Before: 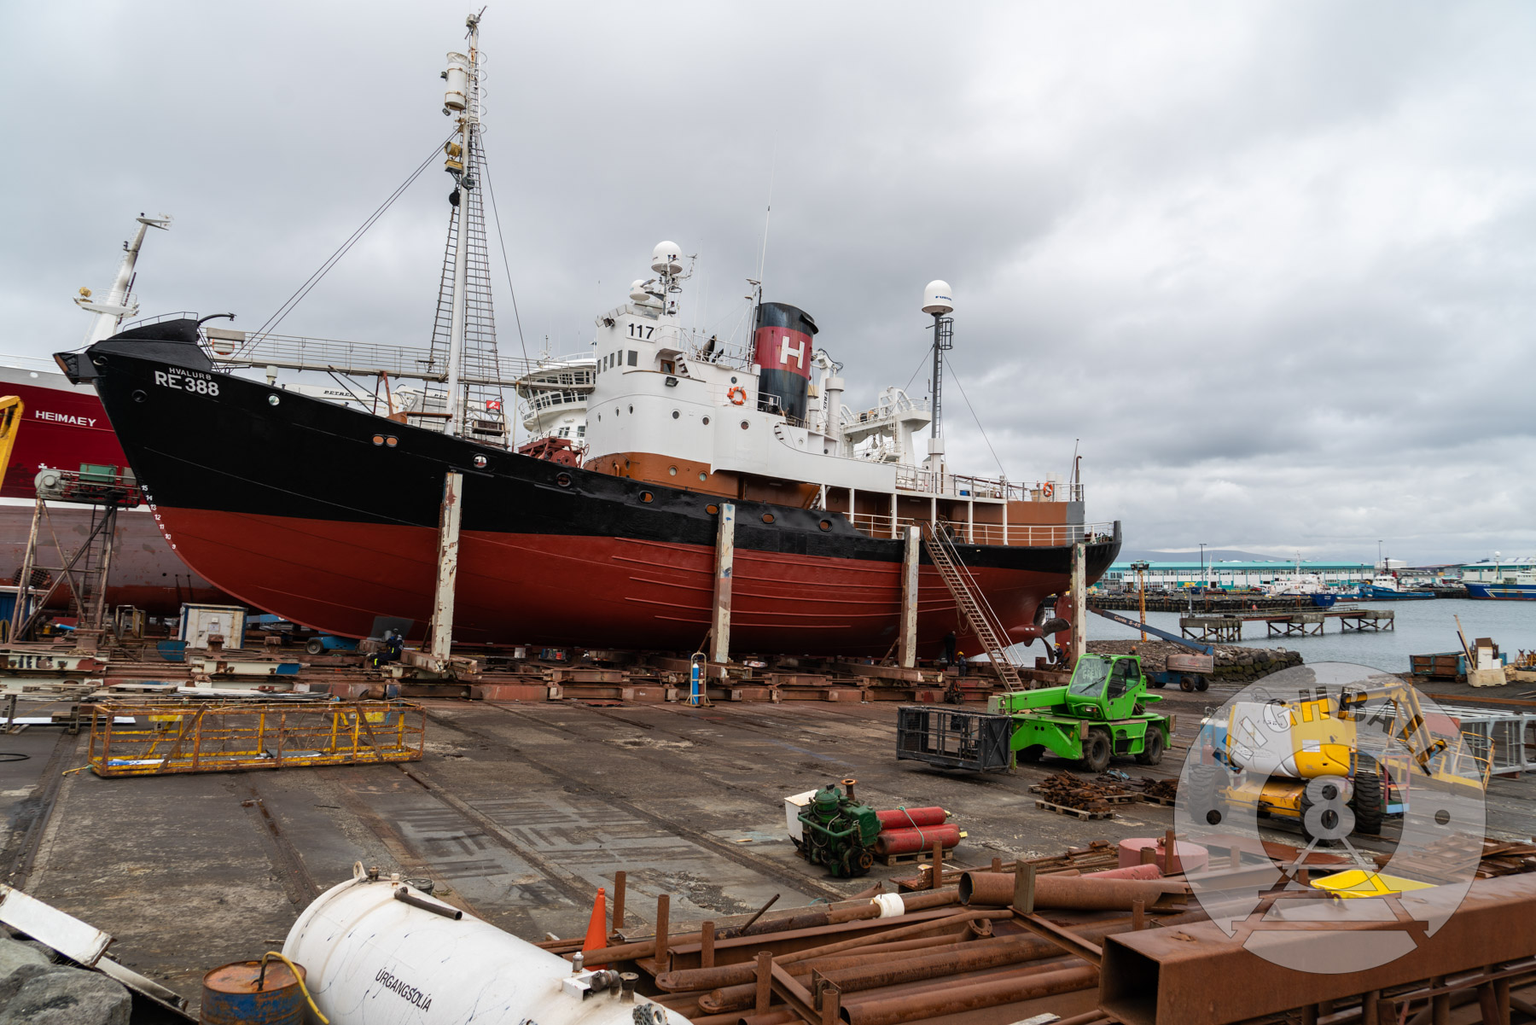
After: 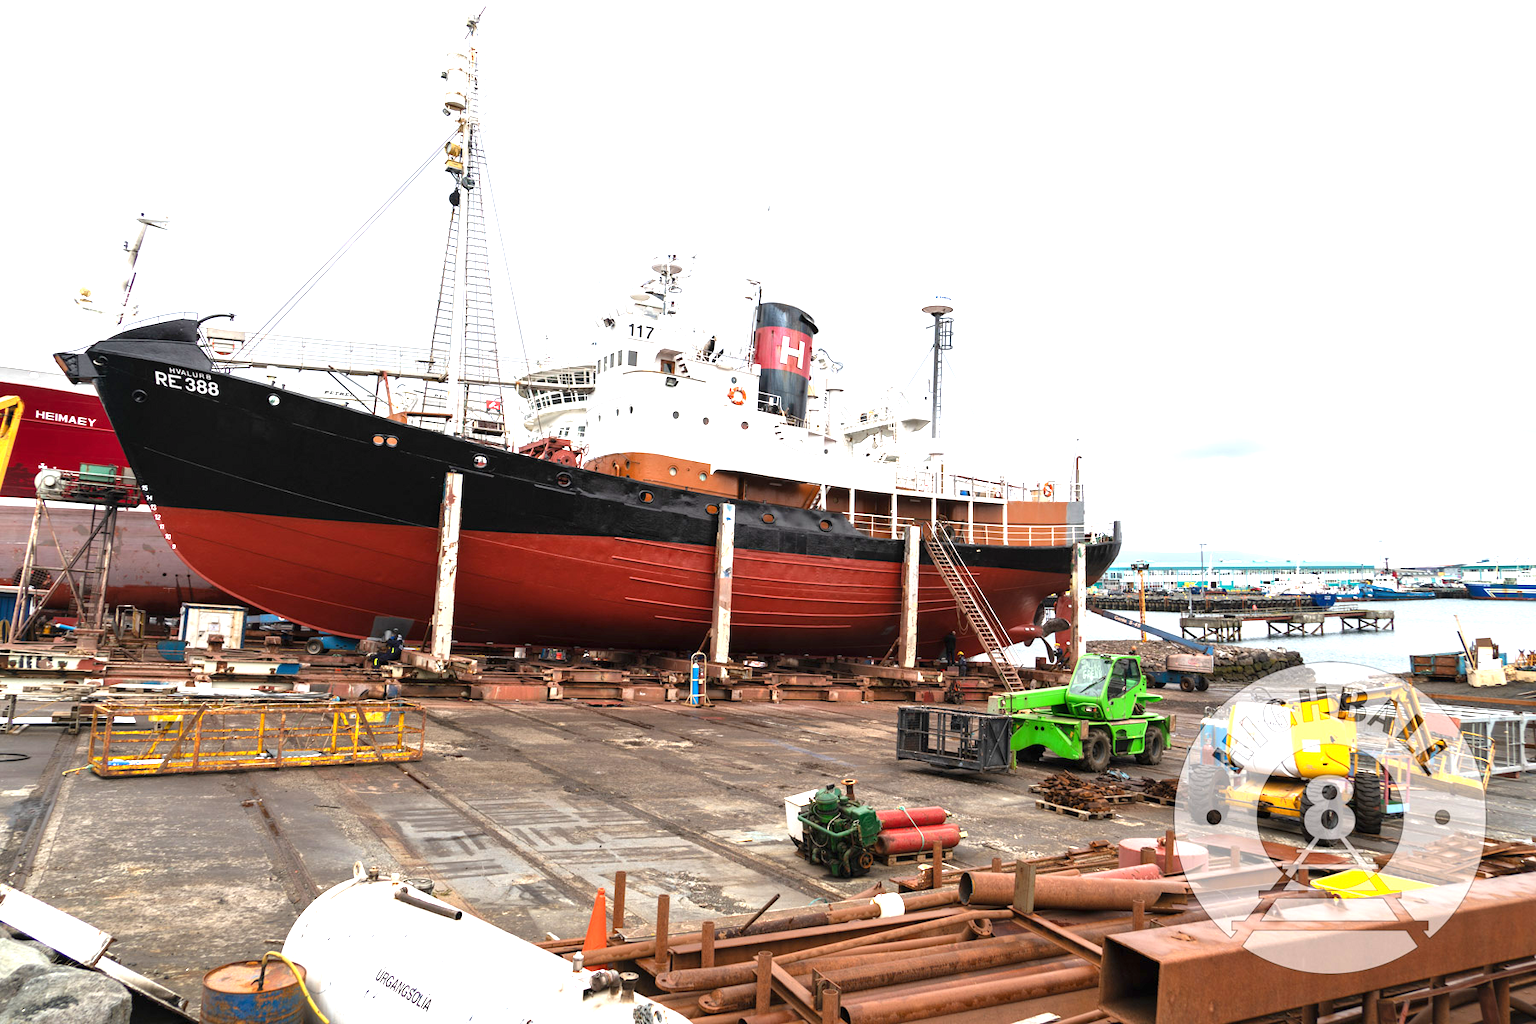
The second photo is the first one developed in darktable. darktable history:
exposure: black level correction 0, exposure 1.441 EV, compensate highlight preservation false
